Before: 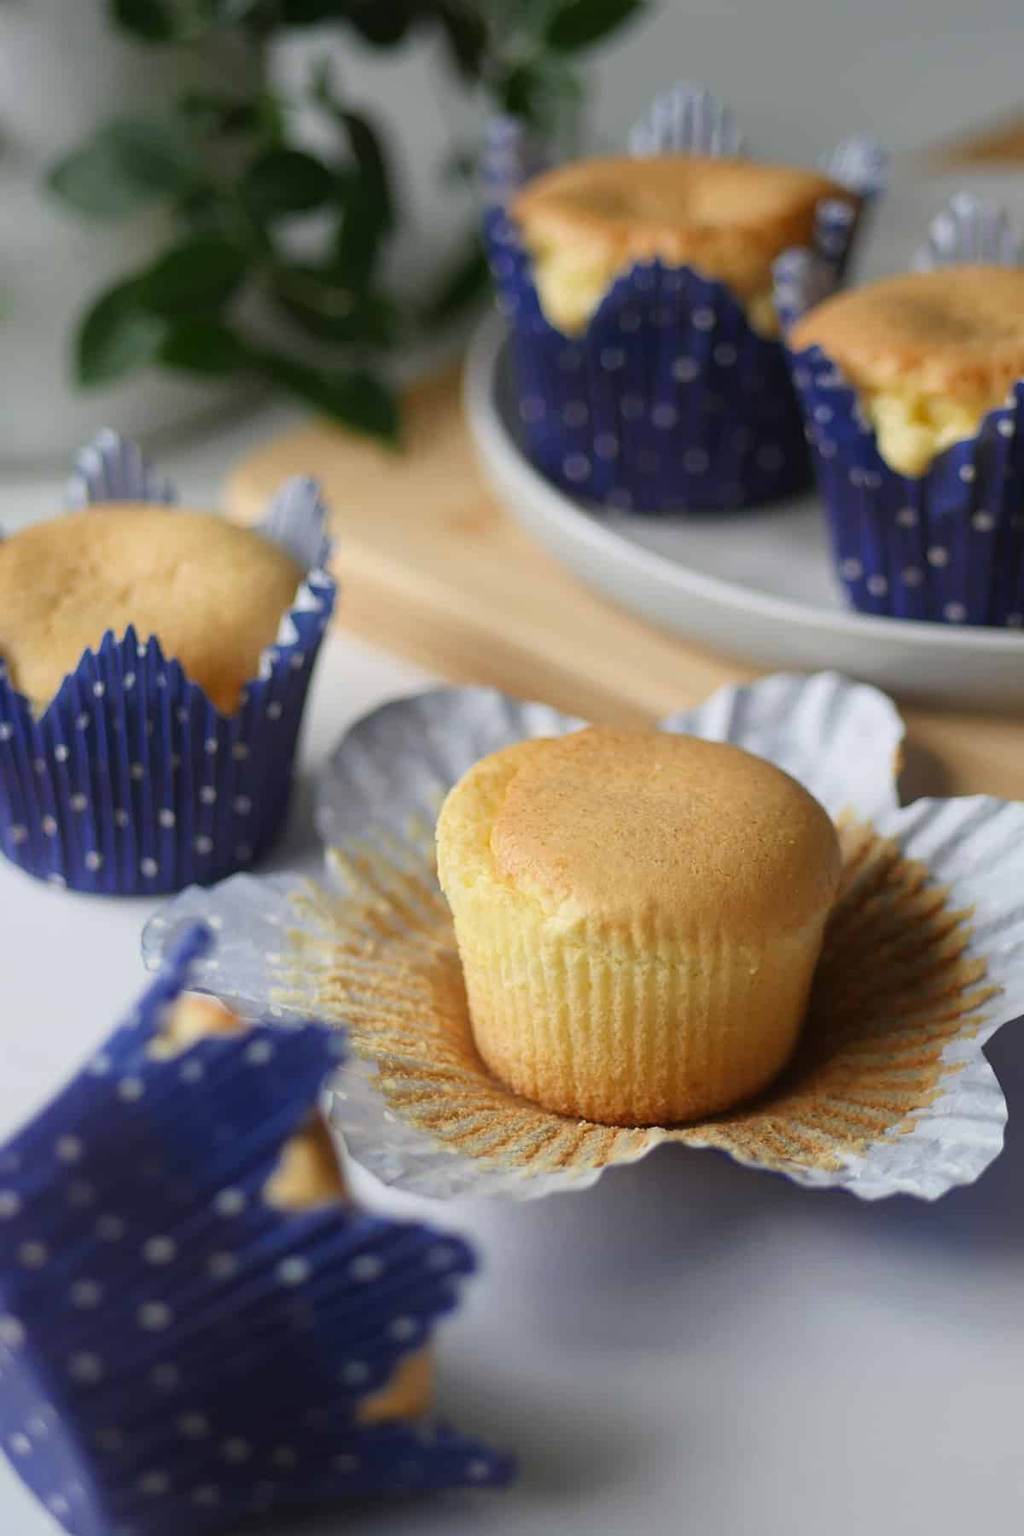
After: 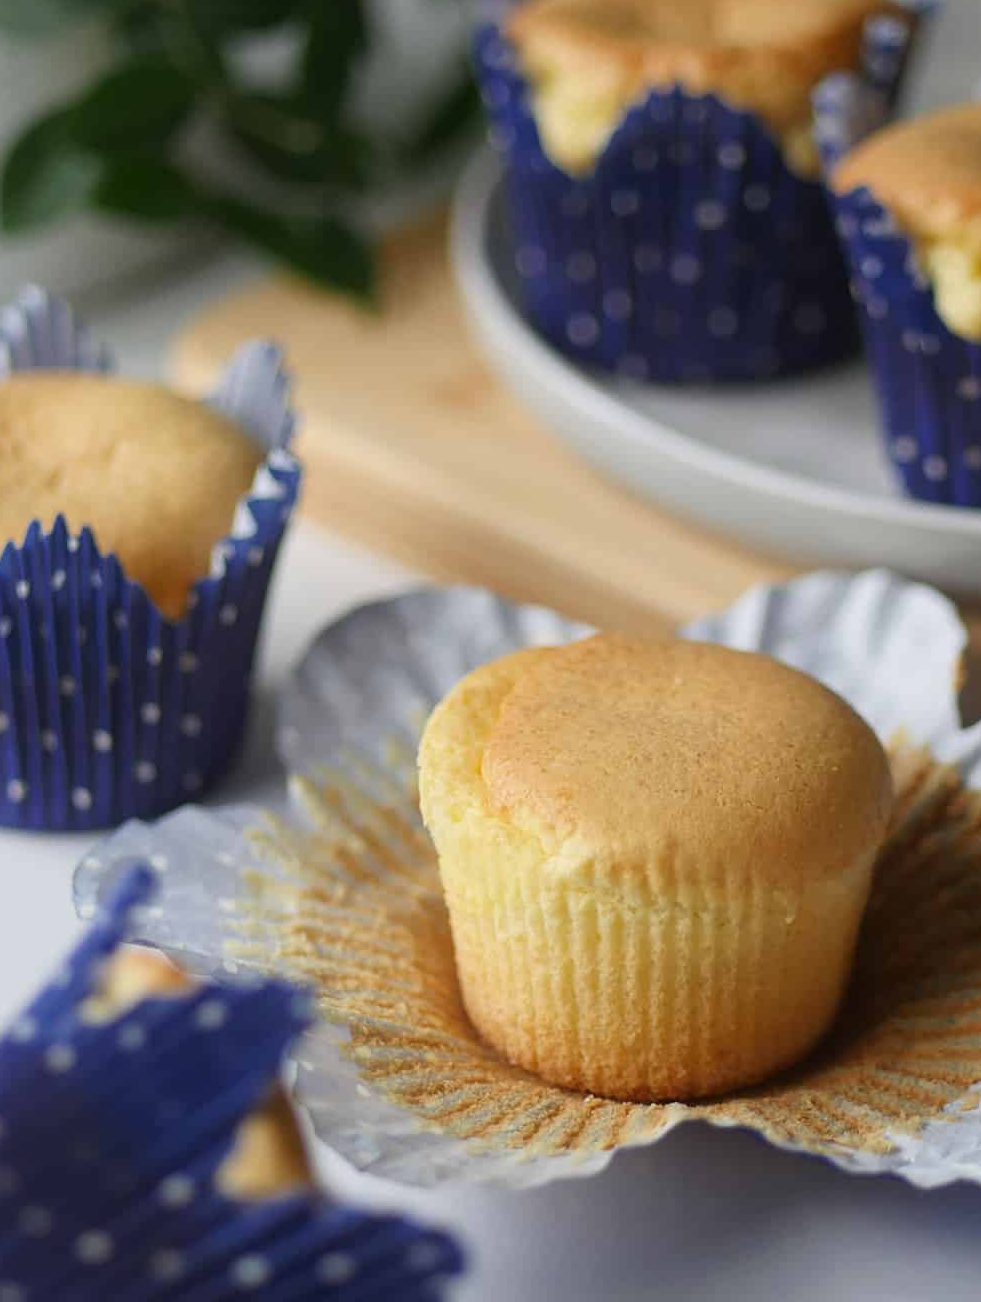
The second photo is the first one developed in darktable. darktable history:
crop: left 7.827%, top 12.162%, right 10.373%, bottom 15.481%
